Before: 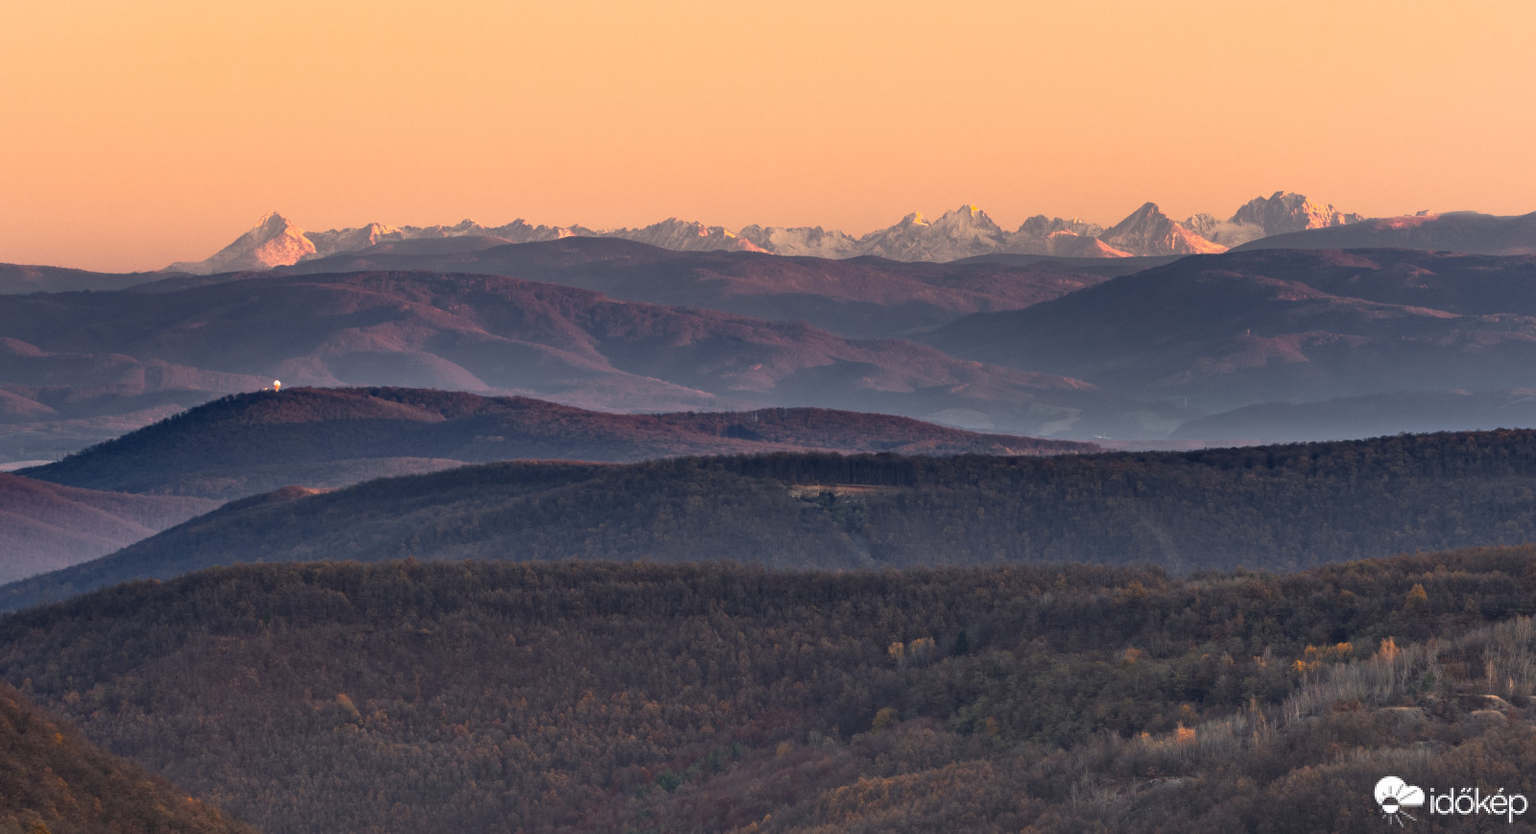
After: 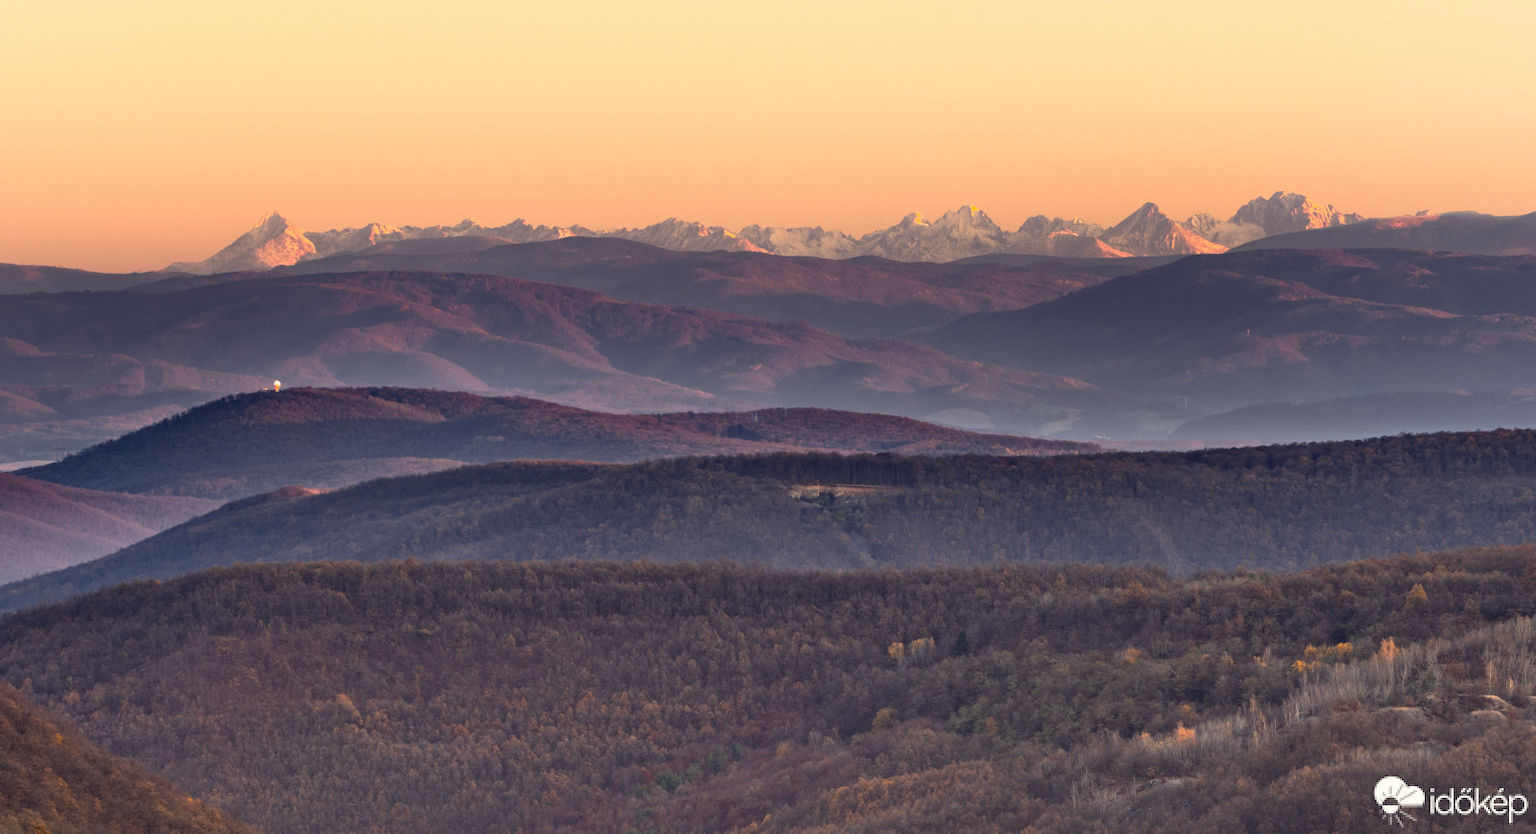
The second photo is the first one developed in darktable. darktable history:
color correction: highlights a* -0.877, highlights b* 4.51, shadows a* 3.68
contrast brightness saturation: contrast -0.011, brightness -0.014, saturation 0.025
shadows and highlights: highlights 72.65, soften with gaussian
